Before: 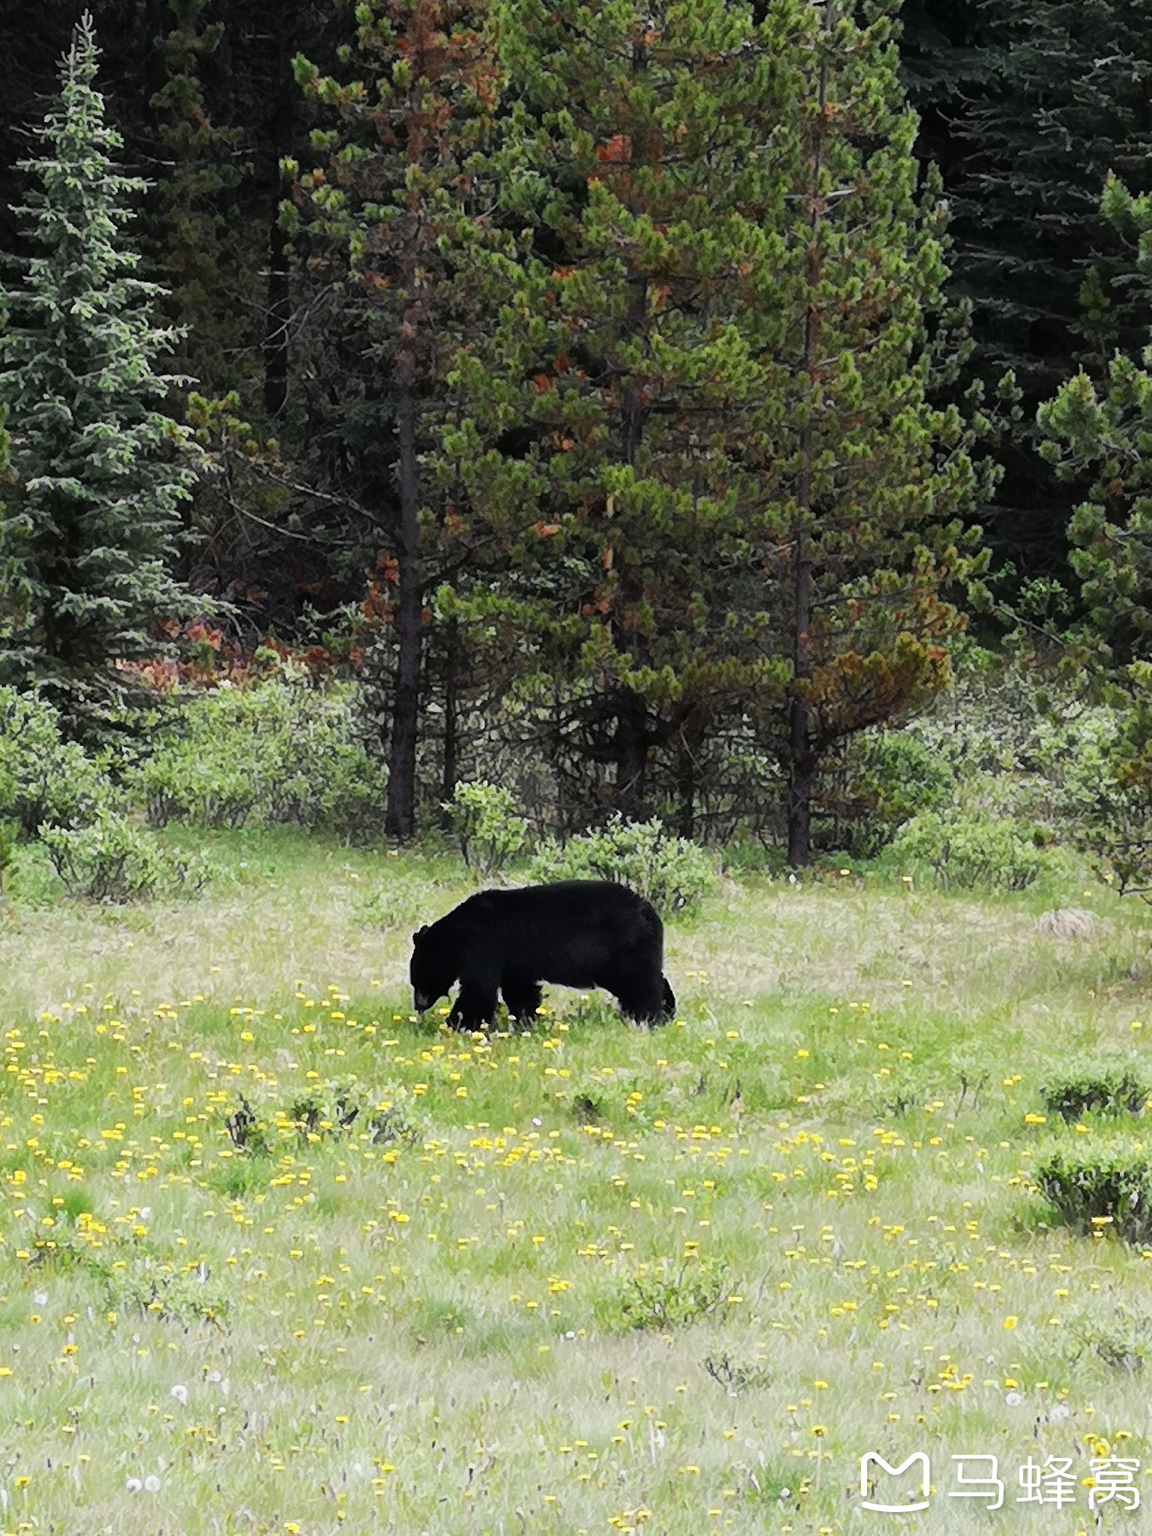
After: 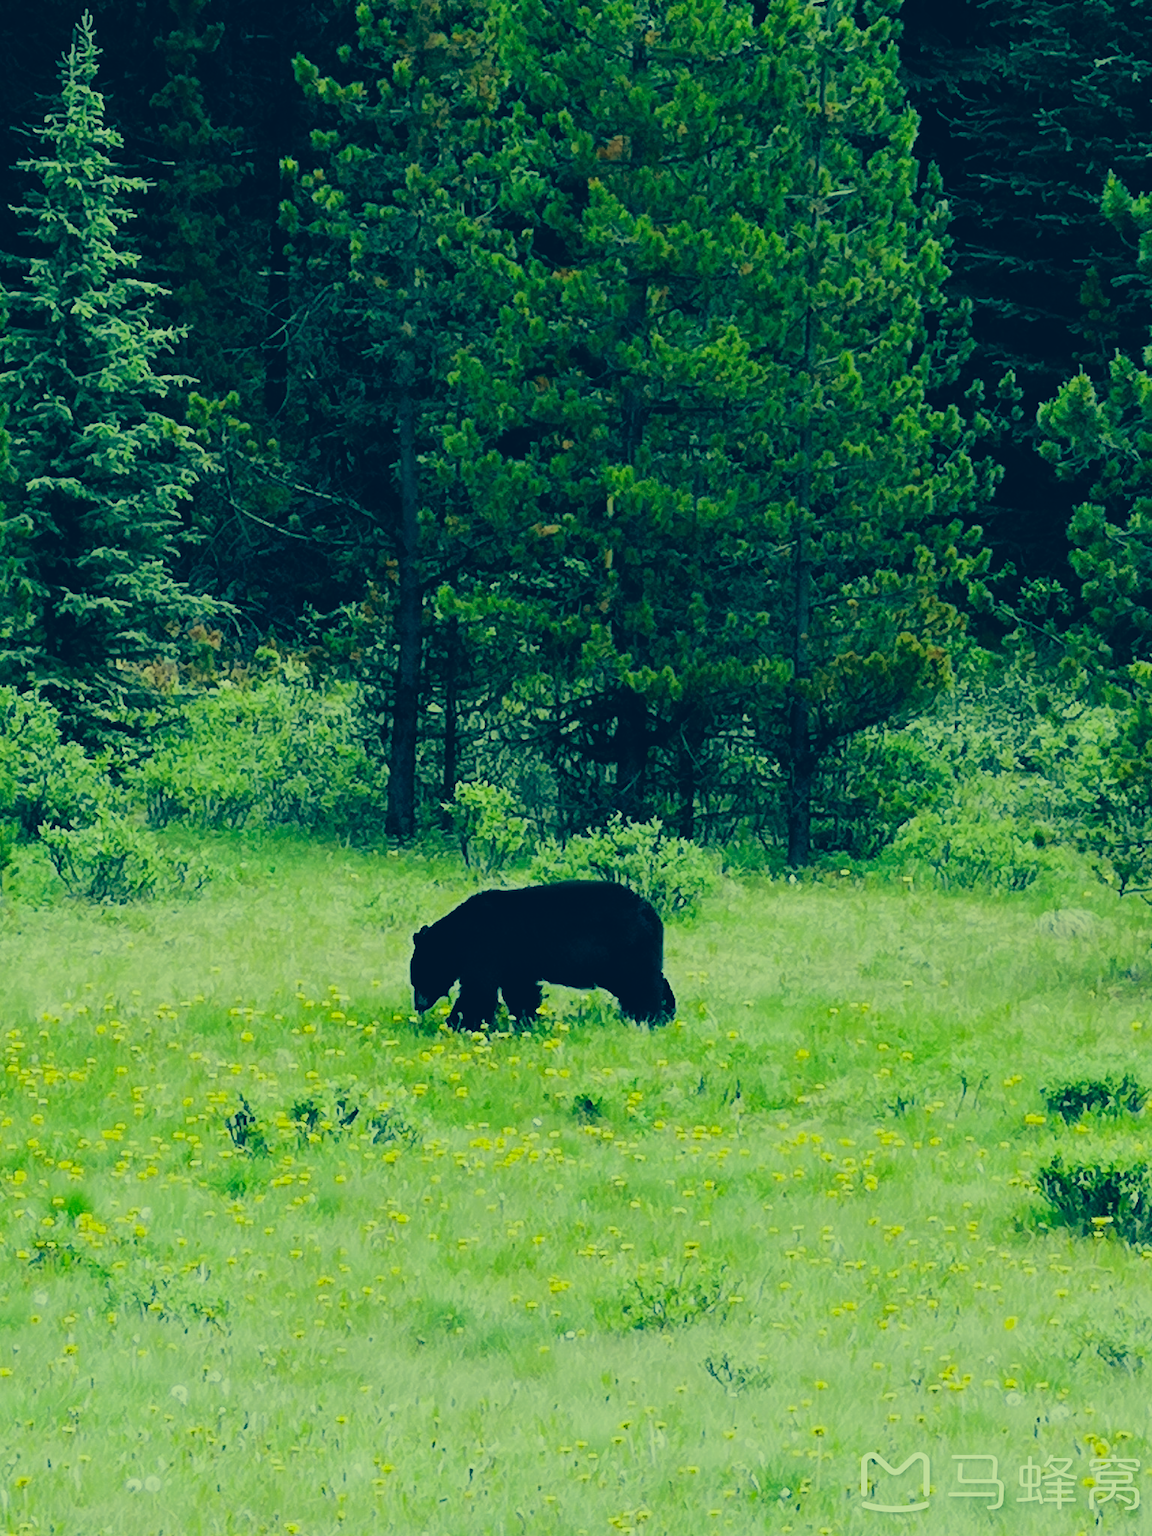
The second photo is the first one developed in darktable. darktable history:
filmic rgb: black relative exposure -7.65 EV, white relative exposure 4.56 EV, hardness 3.61
color correction: highlights a* -15.42, highlights b* 39.76, shadows a* -39.77, shadows b* -26.62
tone equalizer: -7 EV 0.106 EV, edges refinement/feathering 500, mask exposure compensation -1.57 EV, preserve details no
